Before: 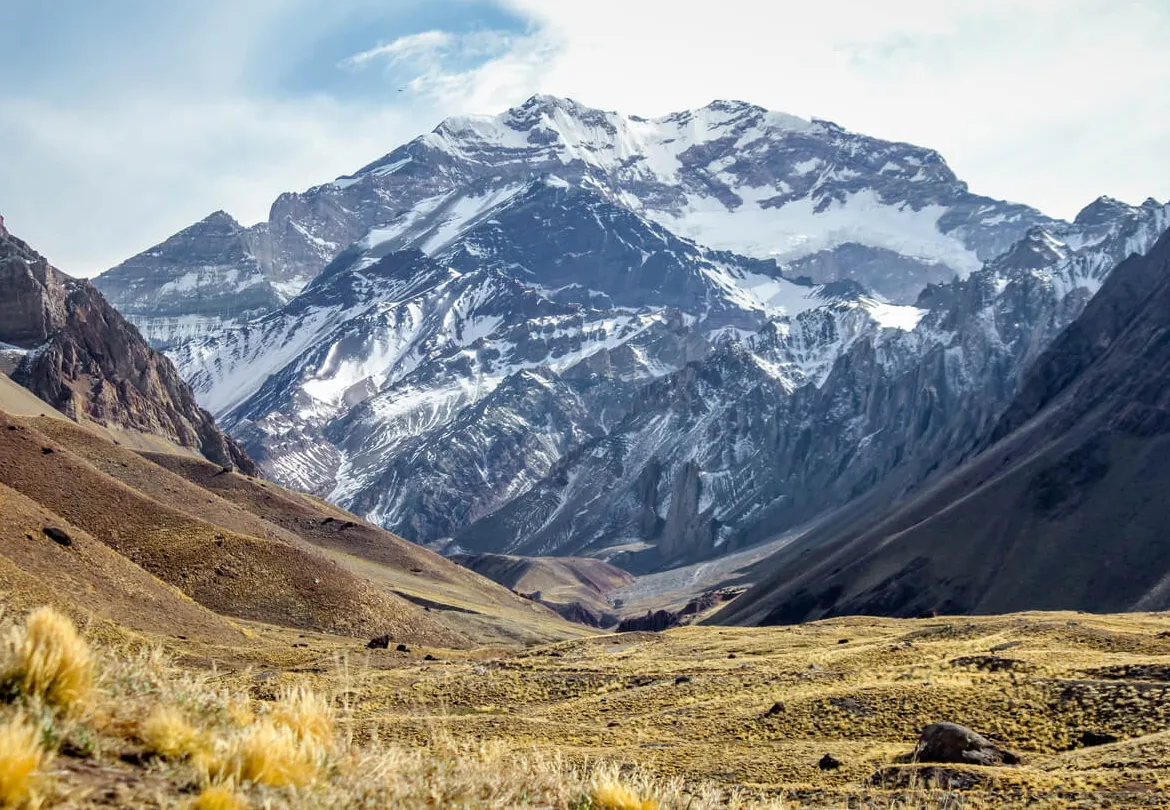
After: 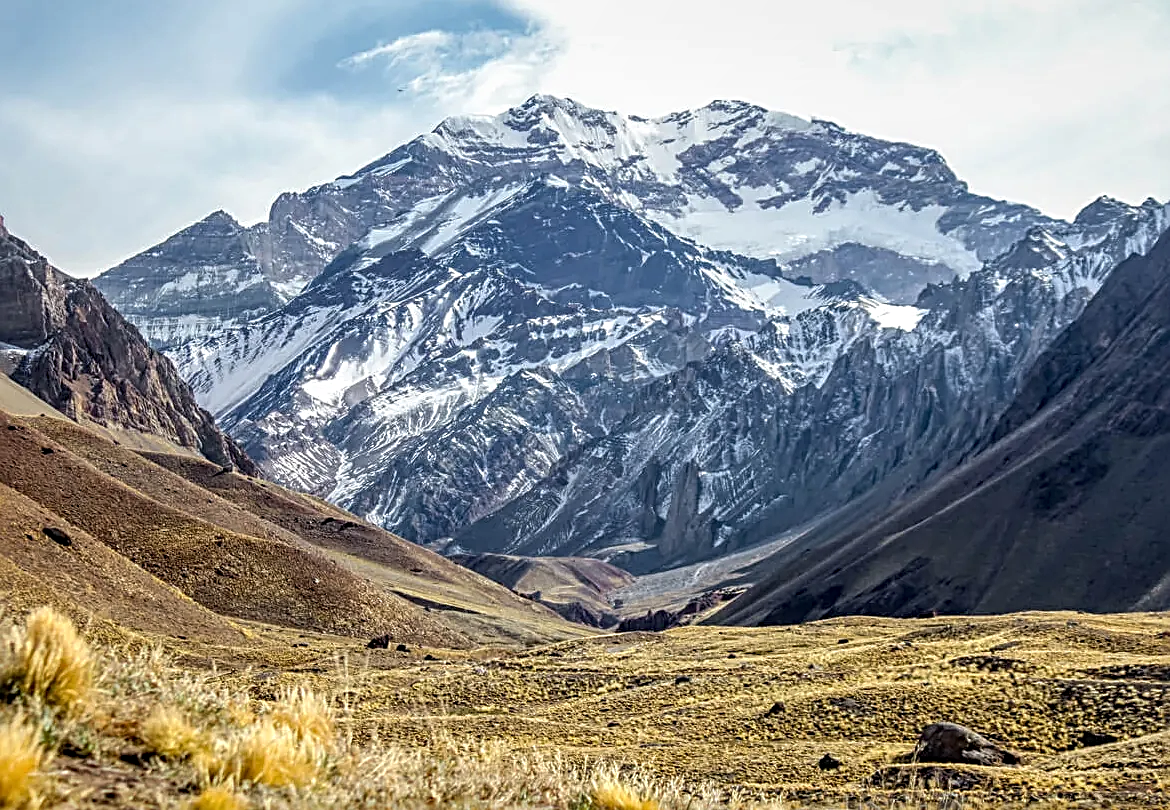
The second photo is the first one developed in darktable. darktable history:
sharpen: radius 2.808, amount 0.723
local contrast: on, module defaults
